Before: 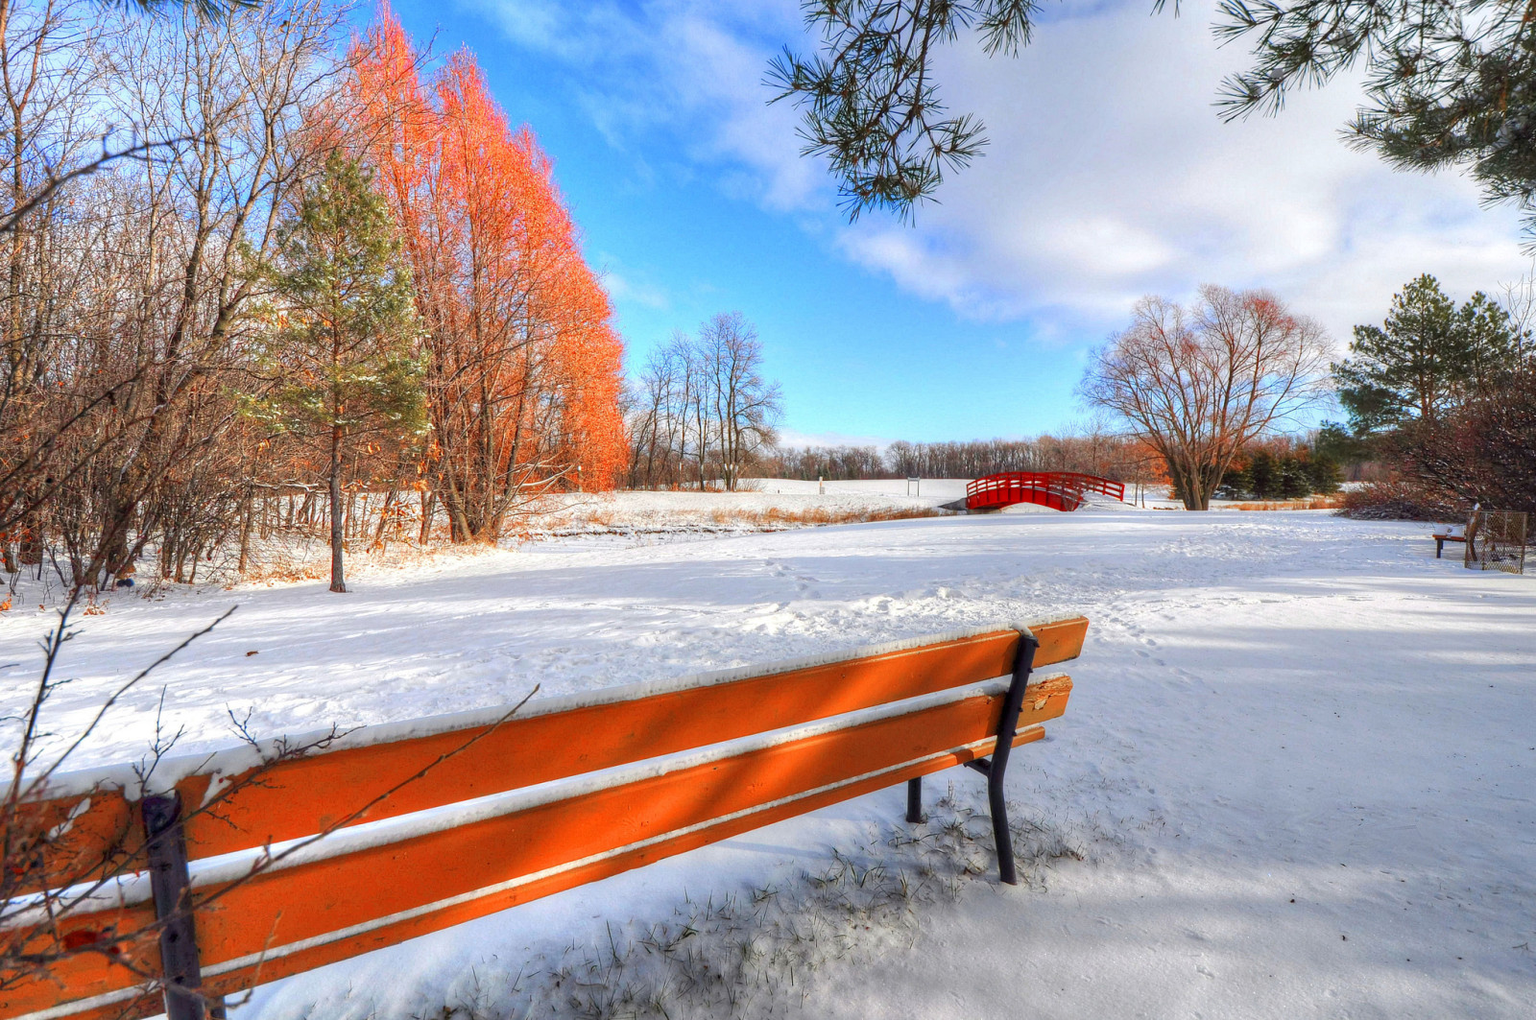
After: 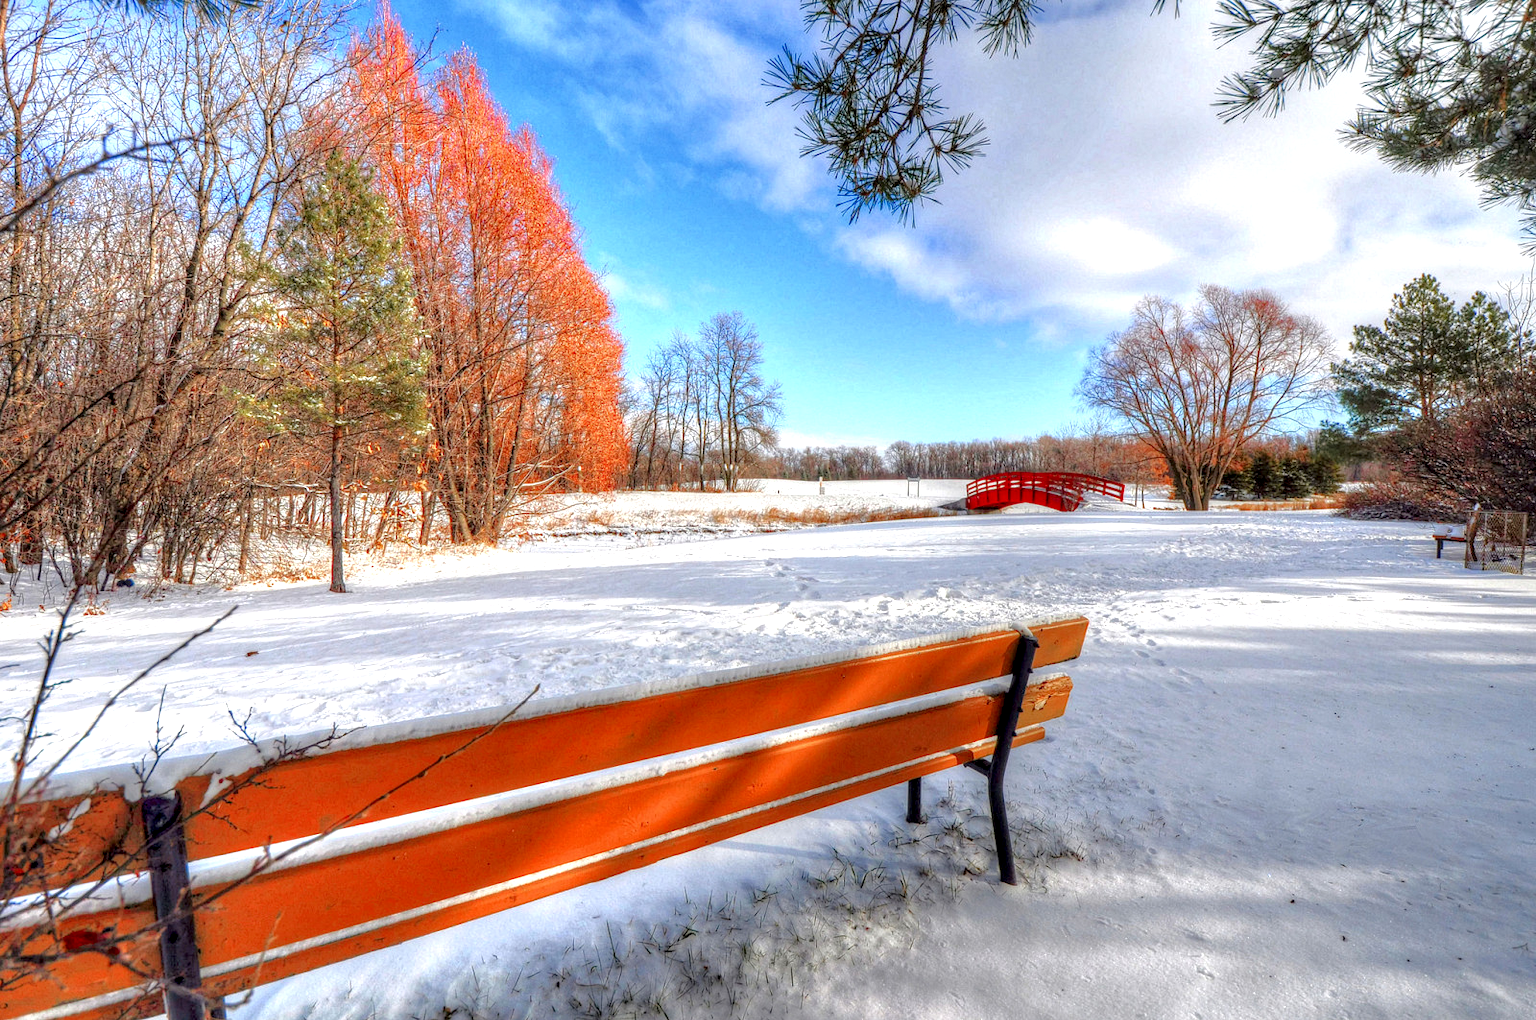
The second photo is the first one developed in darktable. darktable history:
exposure: exposure 1 EV, compensate highlight preservation false
local contrast: highlights 60%, shadows 63%, detail 160%
tone equalizer: -8 EV -0.013 EV, -7 EV 0.035 EV, -6 EV -0.006 EV, -5 EV 0.005 EV, -4 EV -0.042 EV, -3 EV -0.241 EV, -2 EV -0.657 EV, -1 EV -0.975 EV, +0 EV -0.942 EV, edges refinement/feathering 500, mask exposure compensation -1.57 EV, preserve details no
